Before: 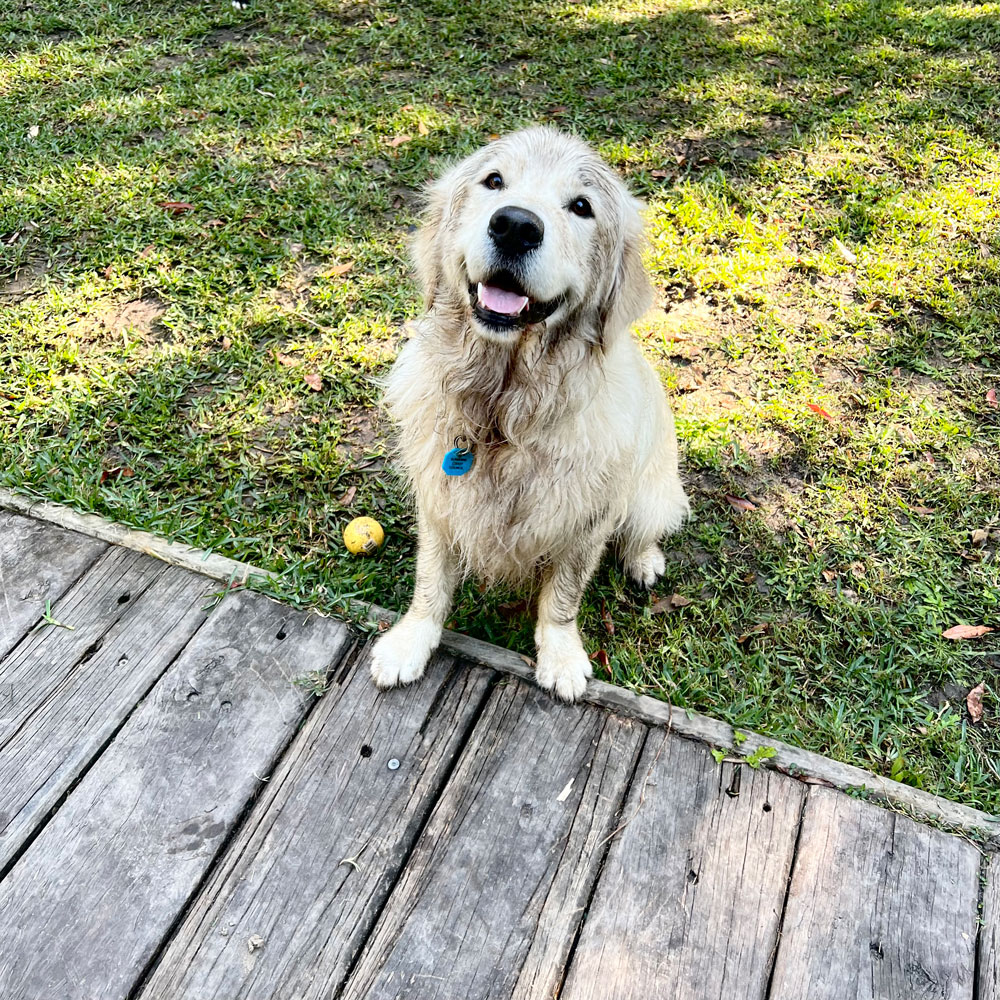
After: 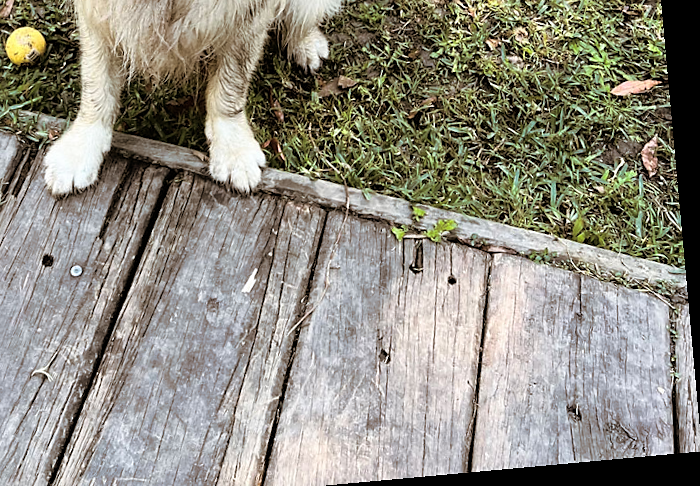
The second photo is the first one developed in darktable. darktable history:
sharpen: radius 1.559, amount 0.373, threshold 1.271
split-toning: shadows › hue 32.4°, shadows › saturation 0.51, highlights › hue 180°, highlights › saturation 0, balance -60.17, compress 55.19%
crop and rotate: left 35.509%, top 50.238%, bottom 4.934%
rotate and perspective: rotation -5.2°, automatic cropping off
